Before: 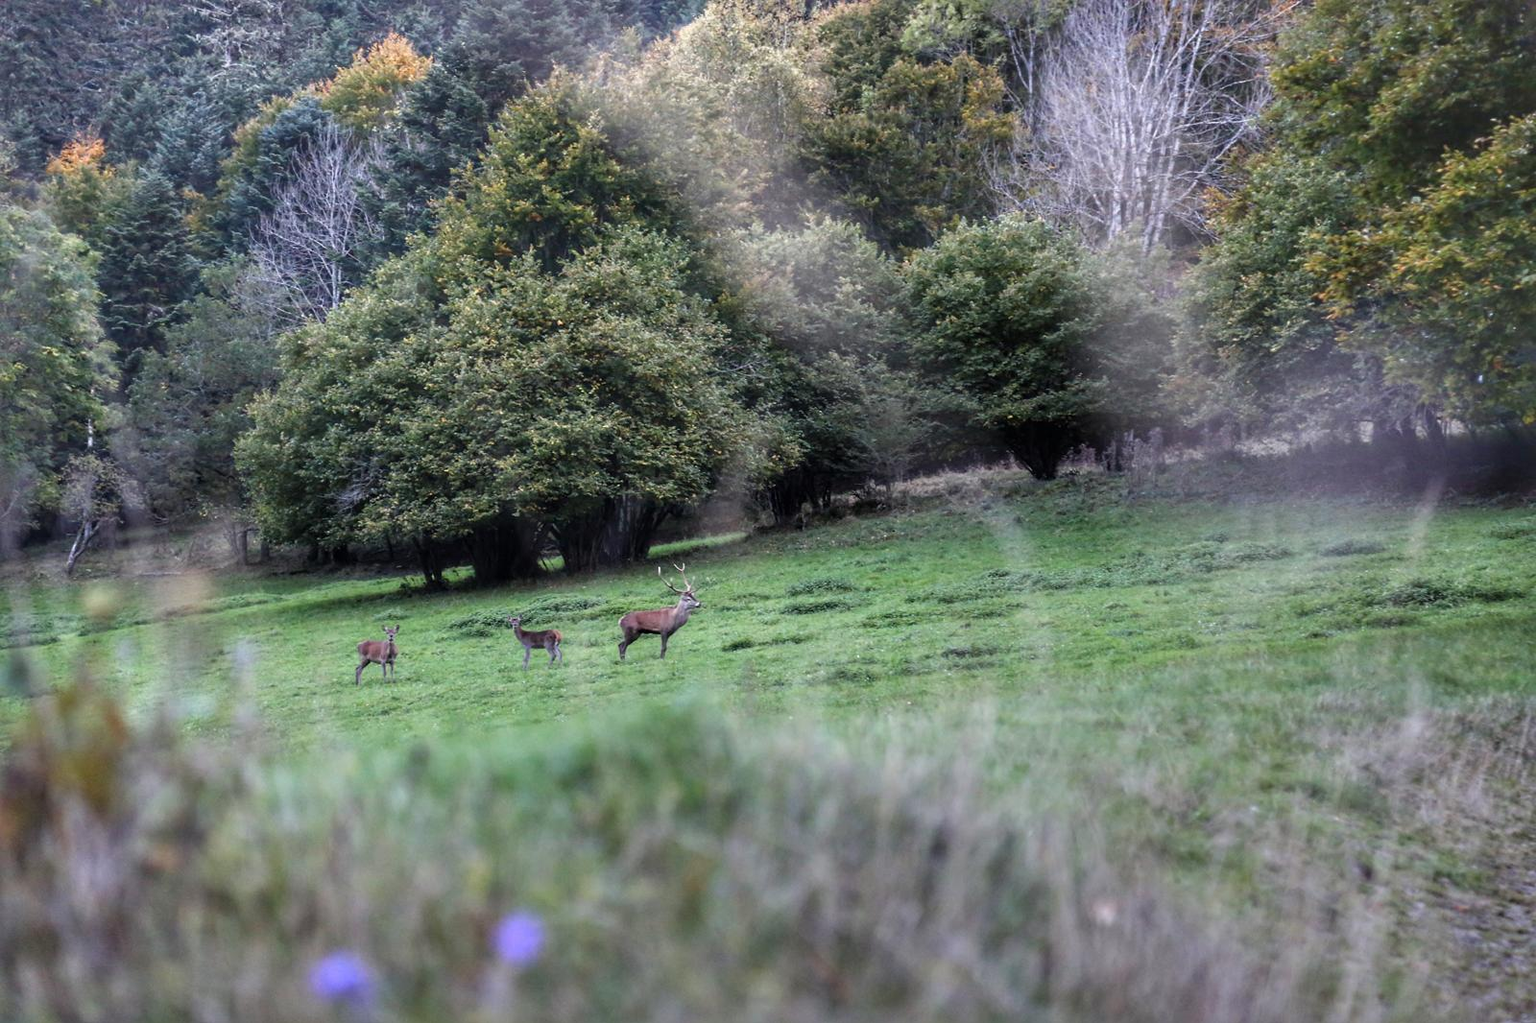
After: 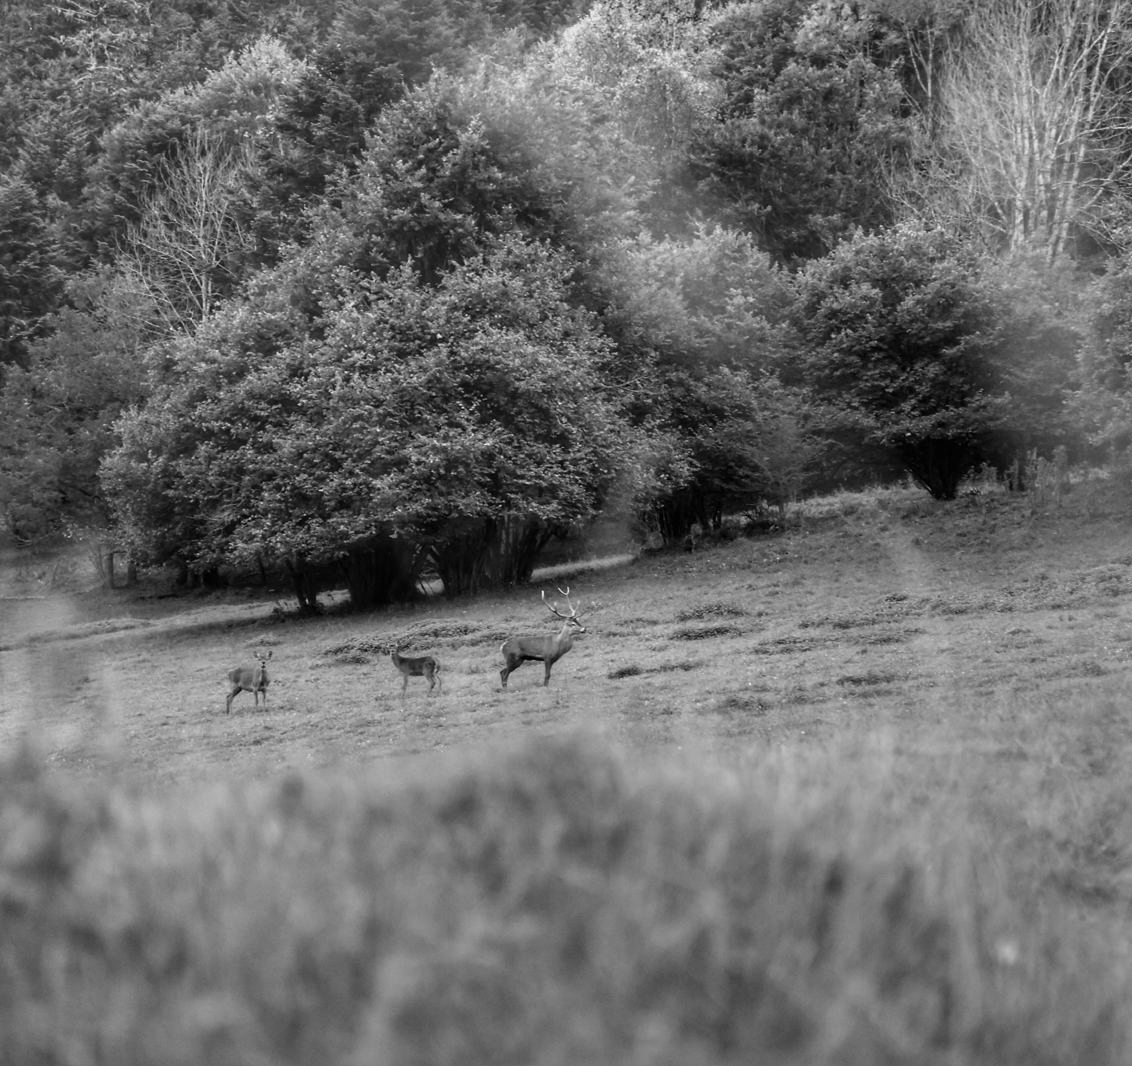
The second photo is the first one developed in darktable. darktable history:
monochrome: a 30.25, b 92.03
crop and rotate: left 9.061%, right 20.142%
